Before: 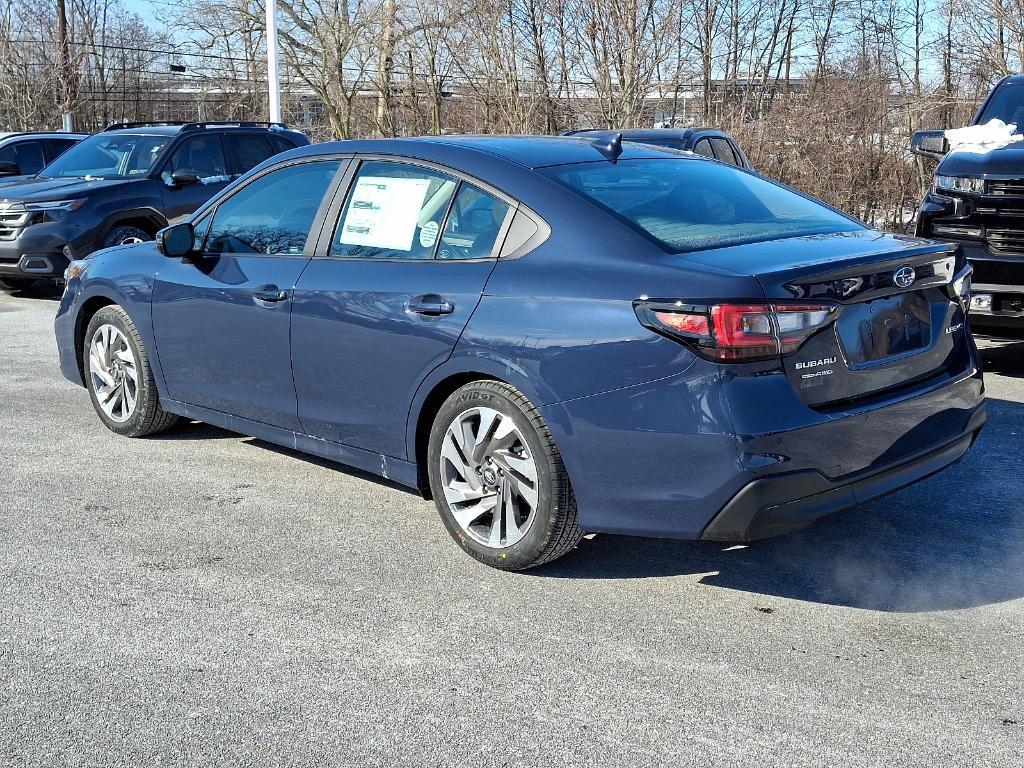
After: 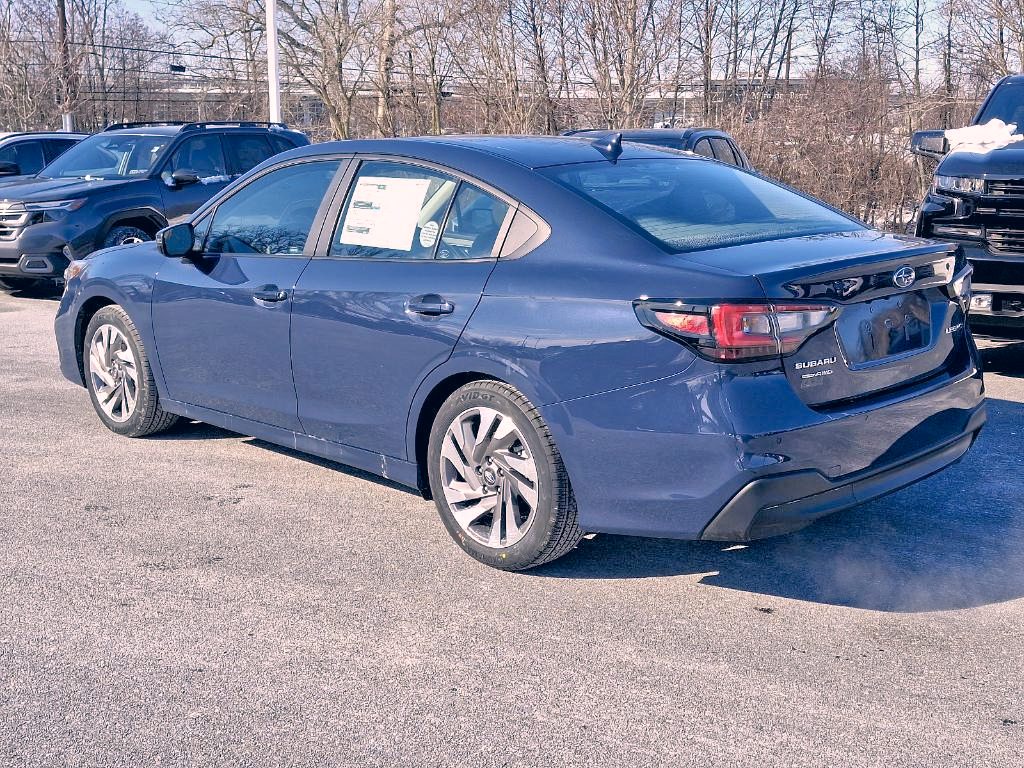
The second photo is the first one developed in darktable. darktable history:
tone equalizer: -7 EV 0.154 EV, -6 EV 0.621 EV, -5 EV 1.12 EV, -4 EV 1.33 EV, -3 EV 1.13 EV, -2 EV 0.6 EV, -1 EV 0.168 EV
color correction: highlights a* 14.31, highlights b* 5.76, shadows a* -5.73, shadows b* -15.47, saturation 0.845
